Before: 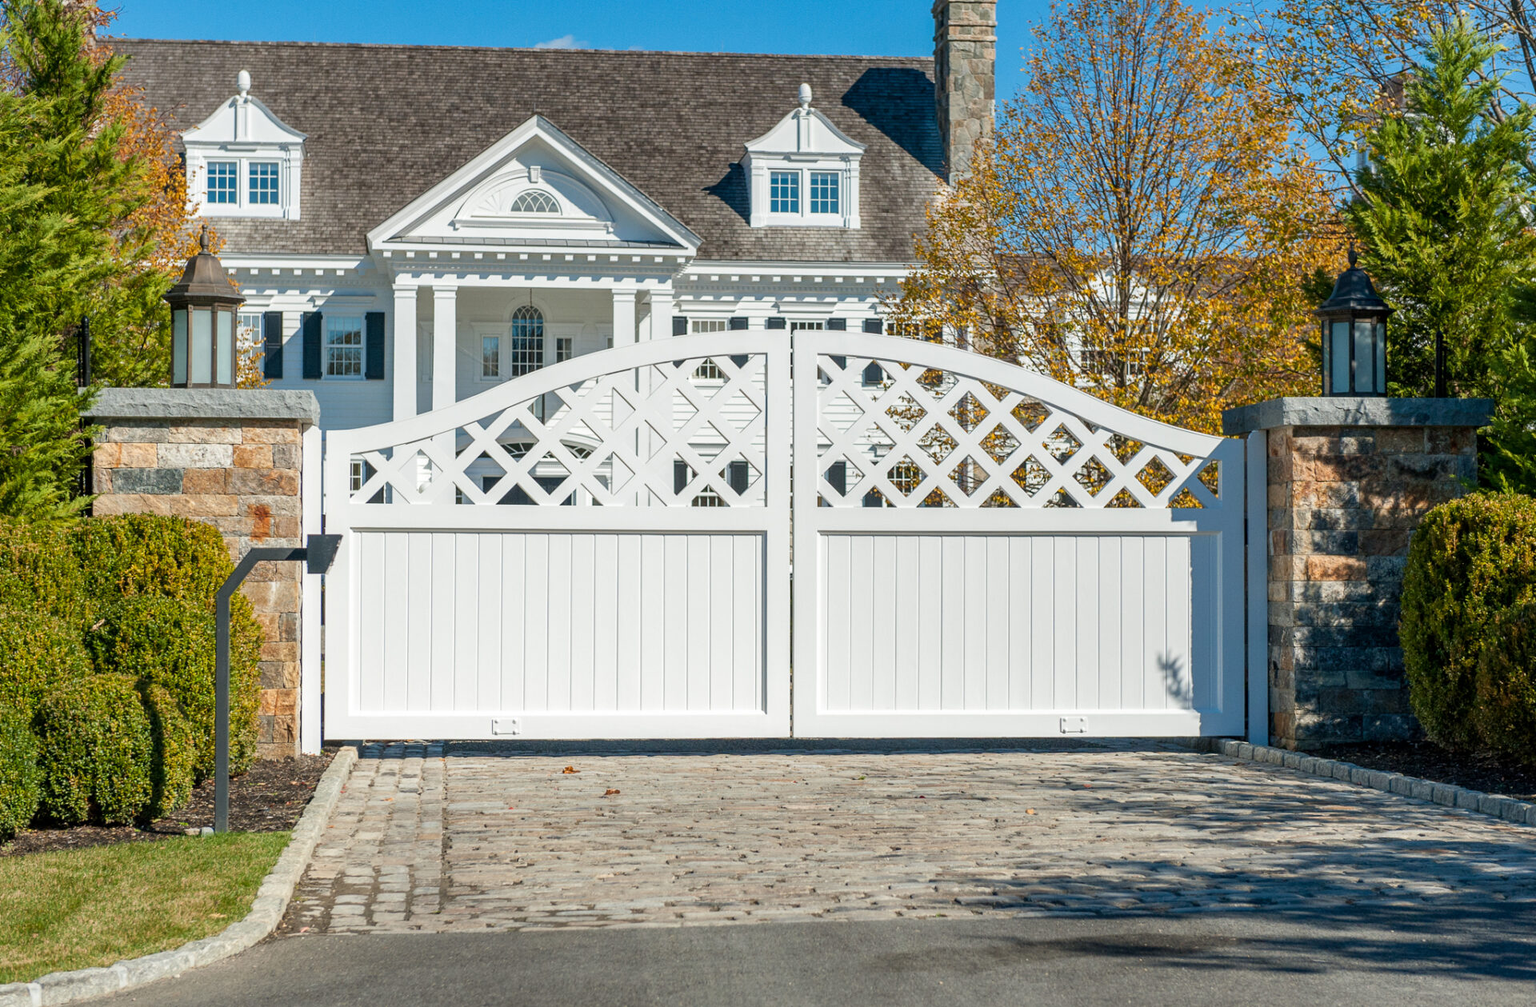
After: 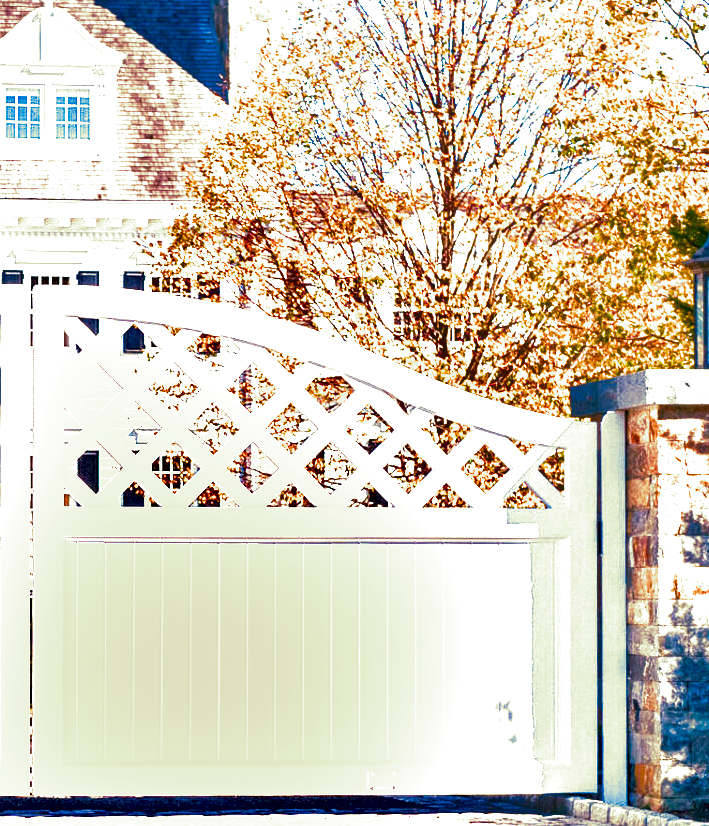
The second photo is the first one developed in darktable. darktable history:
crop and rotate: left 49.936%, top 10.094%, right 13.136%, bottom 24.256%
split-toning: shadows › hue 290.82°, shadows › saturation 0.34, highlights › saturation 0.38, balance 0, compress 50%
color balance rgb: linear chroma grading › global chroma 25%, perceptual saturation grading › global saturation 50%
white balance: red 1.188, blue 1.11
exposure: exposure 2.003 EV, compensate highlight preservation false
shadows and highlights: shadows 49, highlights -41, soften with gaussian
